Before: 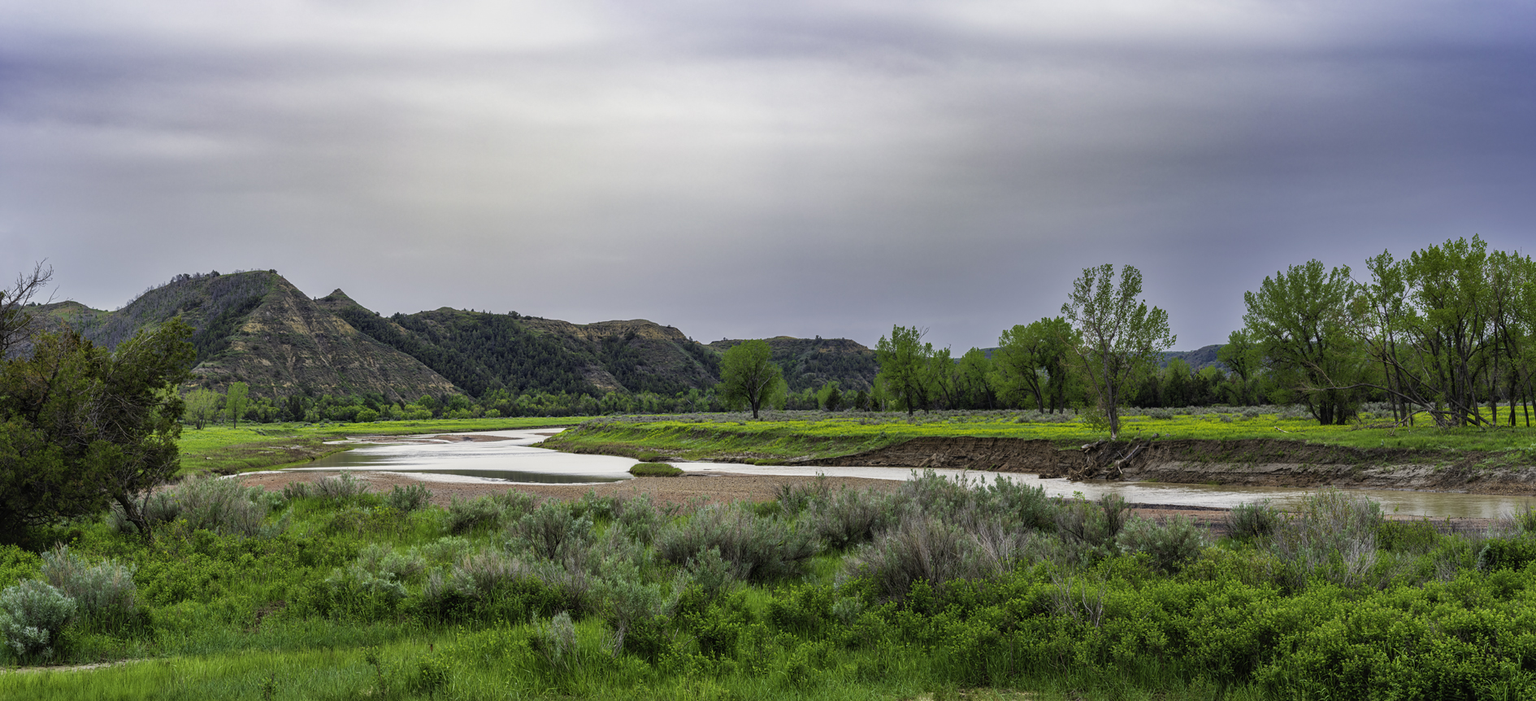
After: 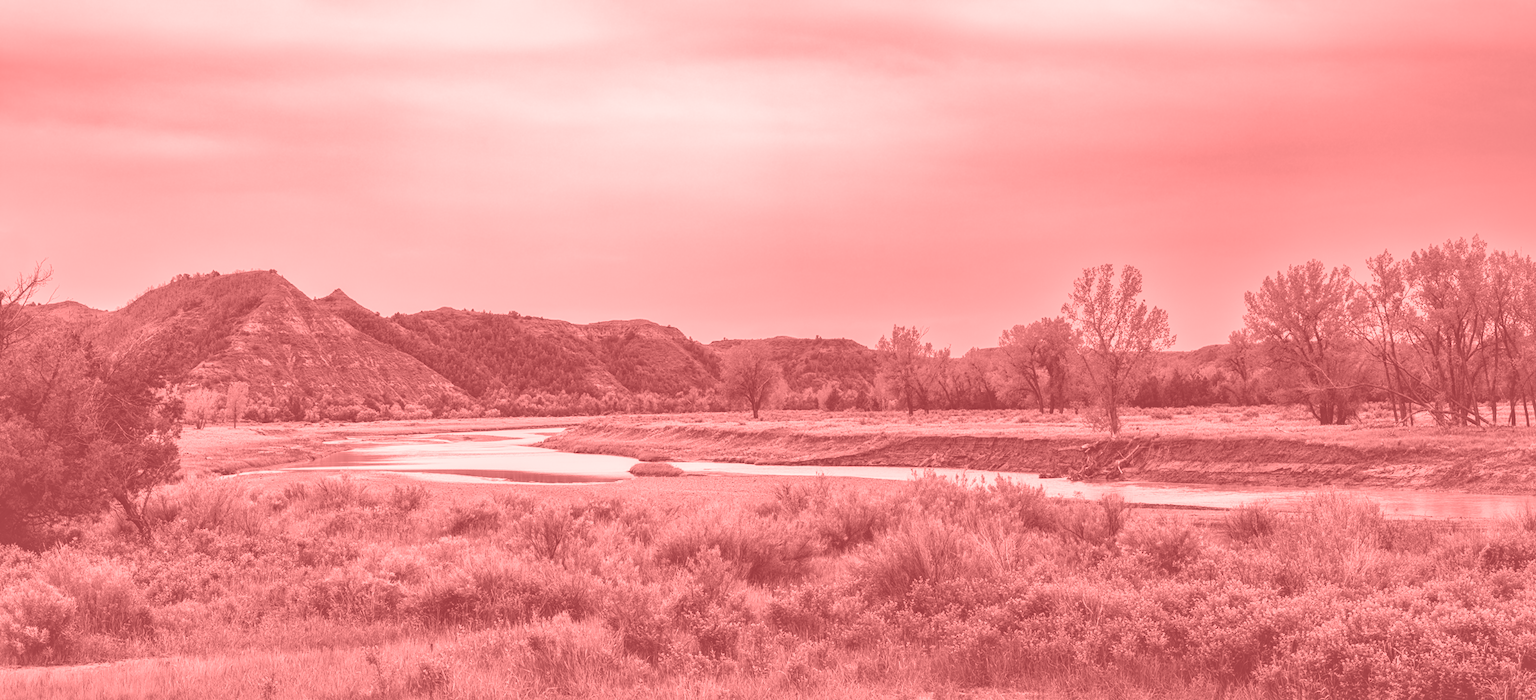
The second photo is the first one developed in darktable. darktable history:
shadows and highlights: on, module defaults
colorize: saturation 60%, source mix 100%
exposure: black level correction -0.041, exposure 0.064 EV, compensate highlight preservation false
contrast brightness saturation: contrast 0.1, brightness 0.03, saturation 0.09
white balance: red 0.766, blue 1.537
